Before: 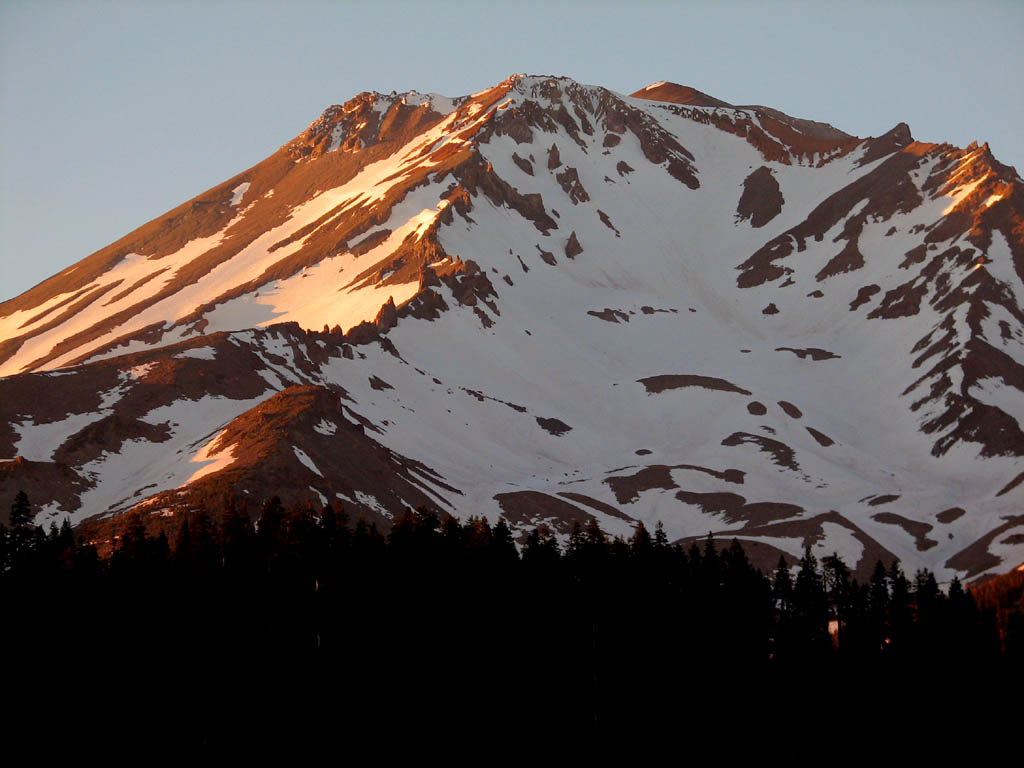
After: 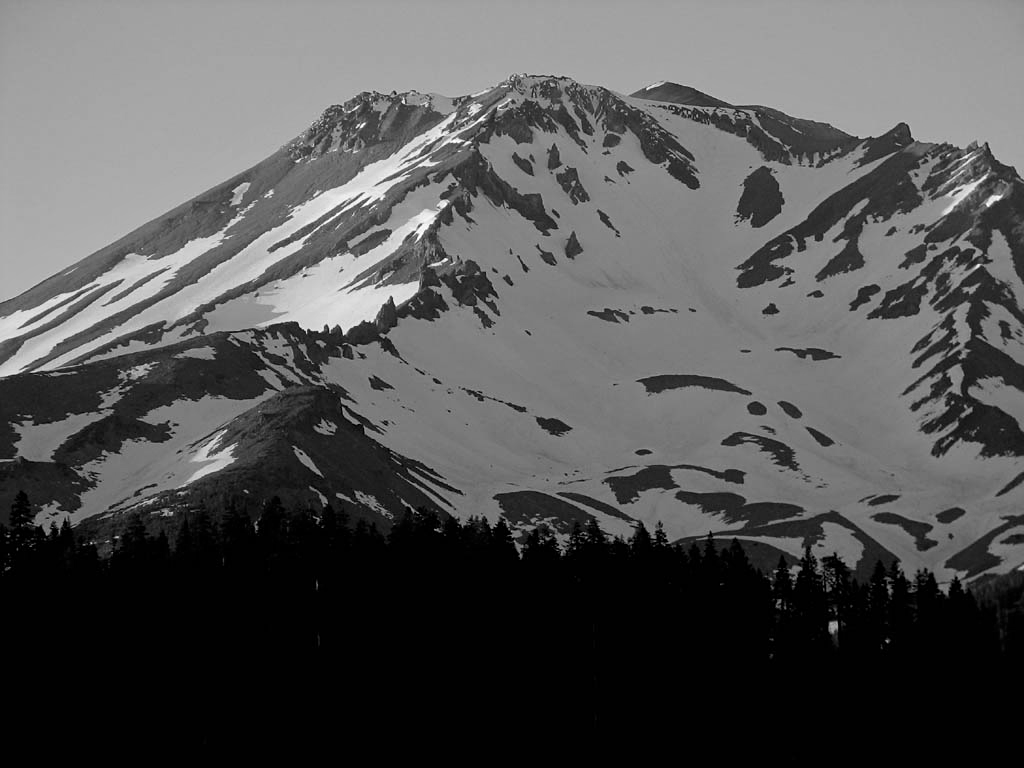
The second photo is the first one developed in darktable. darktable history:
sharpen: amount 0.2
monochrome: a 30.25, b 92.03
